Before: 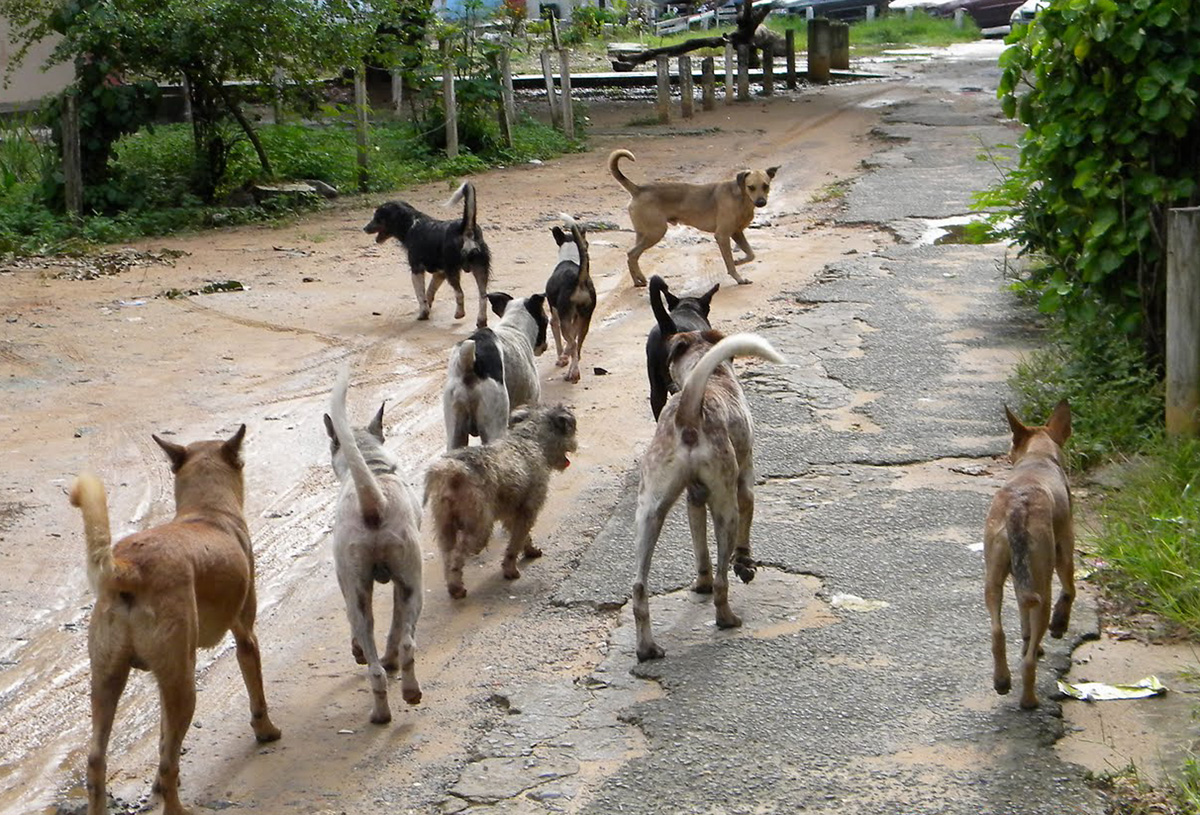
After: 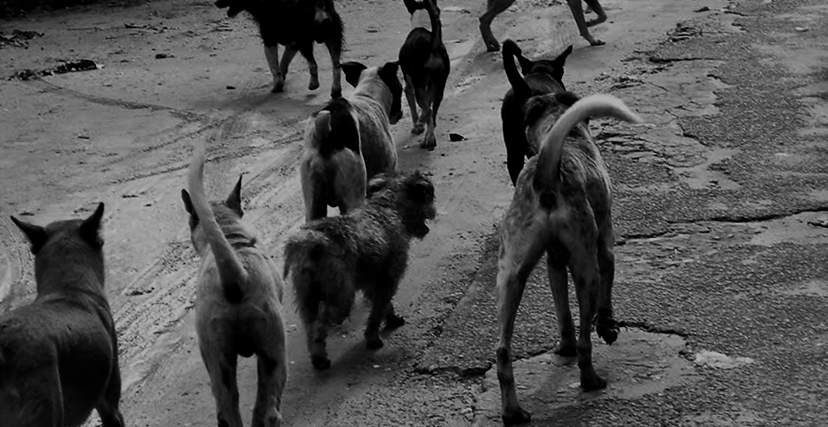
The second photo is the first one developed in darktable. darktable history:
crop: left 11.123%, top 27.61%, right 18.3%, bottom 17.034%
rotate and perspective: rotation -2°, crop left 0.022, crop right 0.978, crop top 0.049, crop bottom 0.951
exposure: black level correction 0.001, exposure 0.5 EV, compensate exposure bias true, compensate highlight preservation false
filmic rgb: black relative exposure -7.65 EV, white relative exposure 4.56 EV, hardness 3.61
white balance: red 0.976, blue 1.04
contrast brightness saturation: contrast 0.02, brightness -1, saturation -1
